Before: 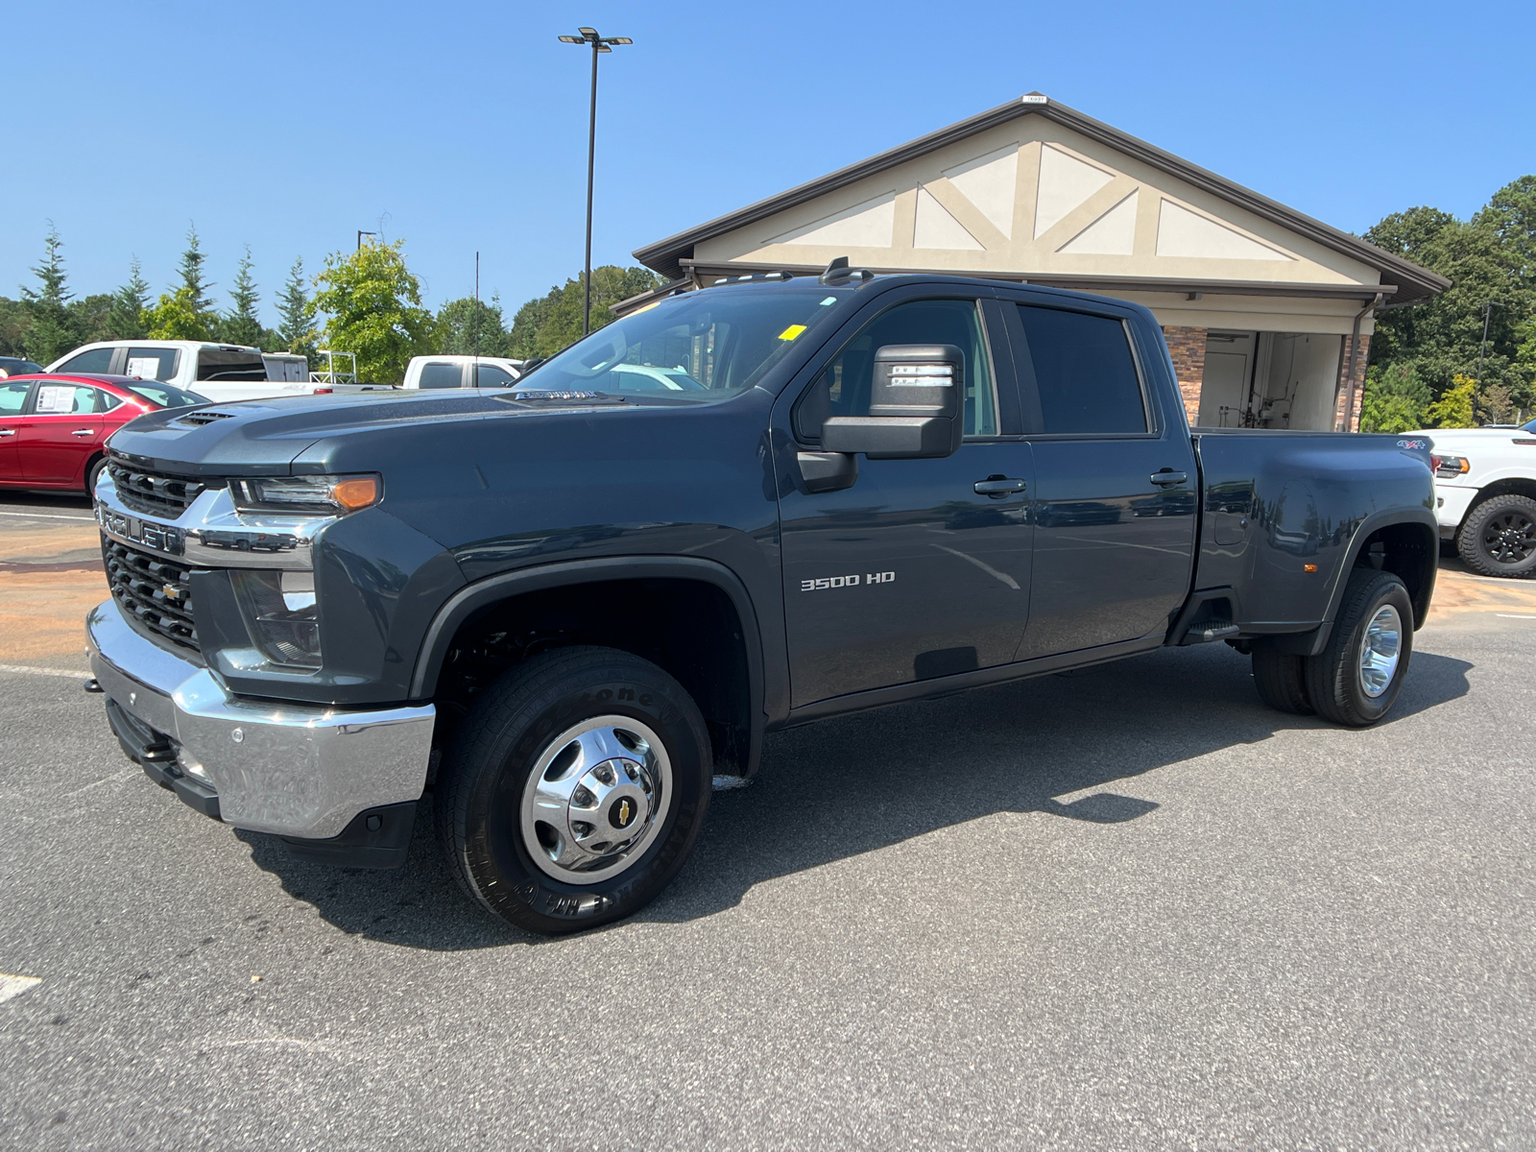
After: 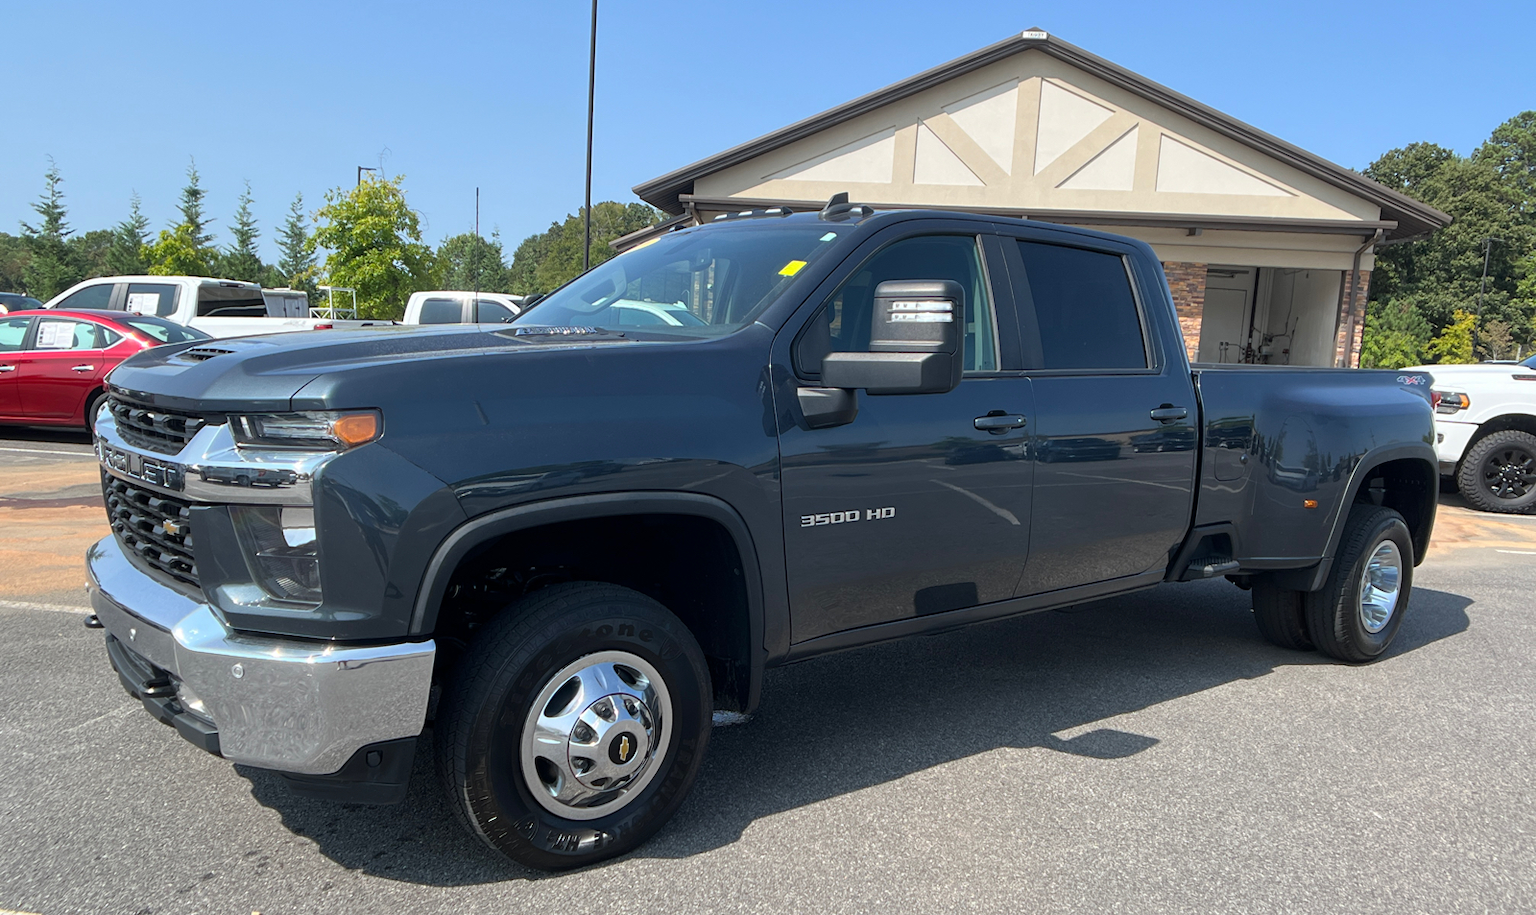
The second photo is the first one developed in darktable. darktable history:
exposure: compensate highlight preservation false
crop and rotate: top 5.665%, bottom 14.759%
